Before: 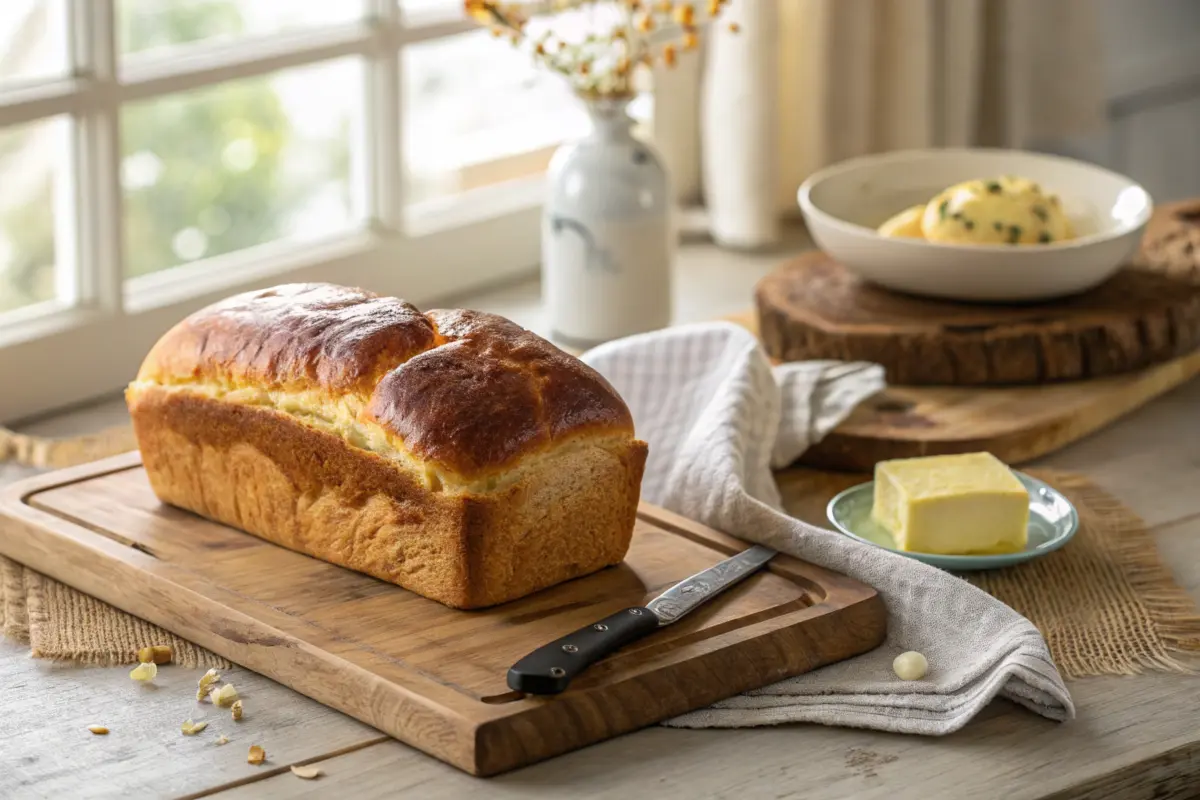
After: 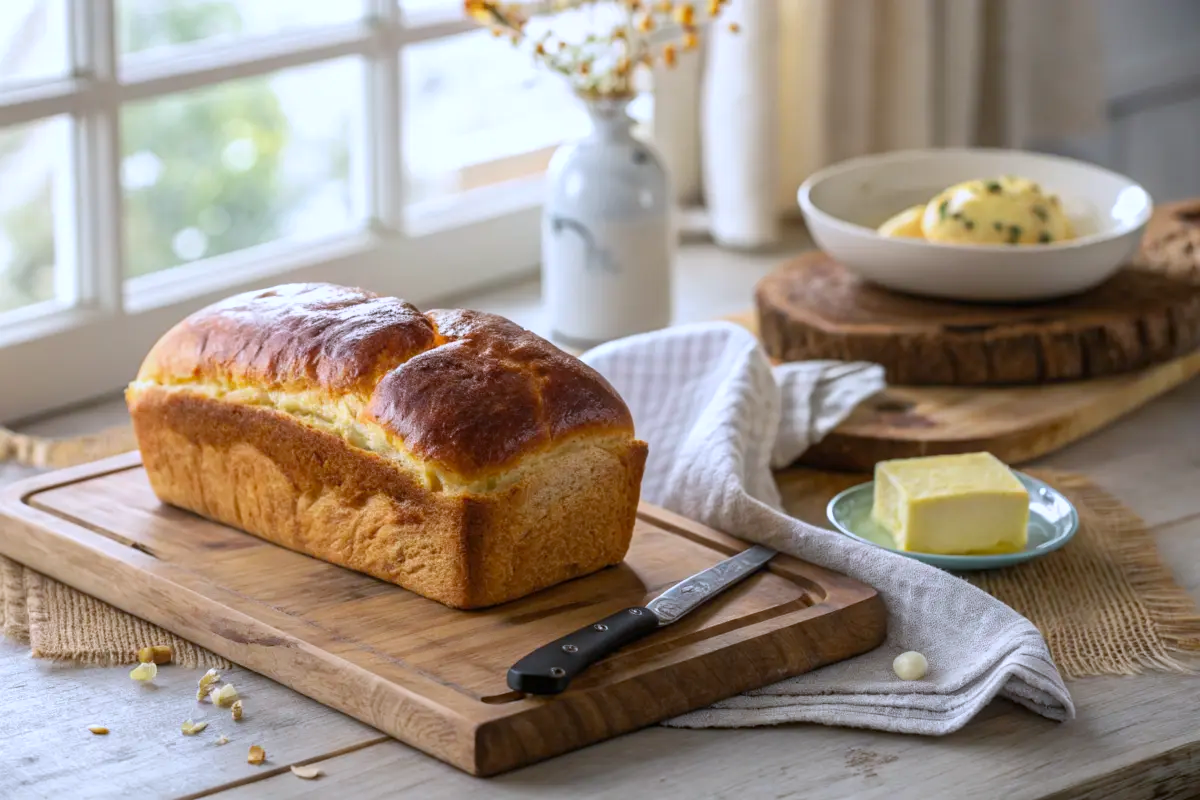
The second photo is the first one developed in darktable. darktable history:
color calibration: illuminant as shot in camera, x 0.37, y 0.382, temperature 4313.32 K
color balance: output saturation 110%
